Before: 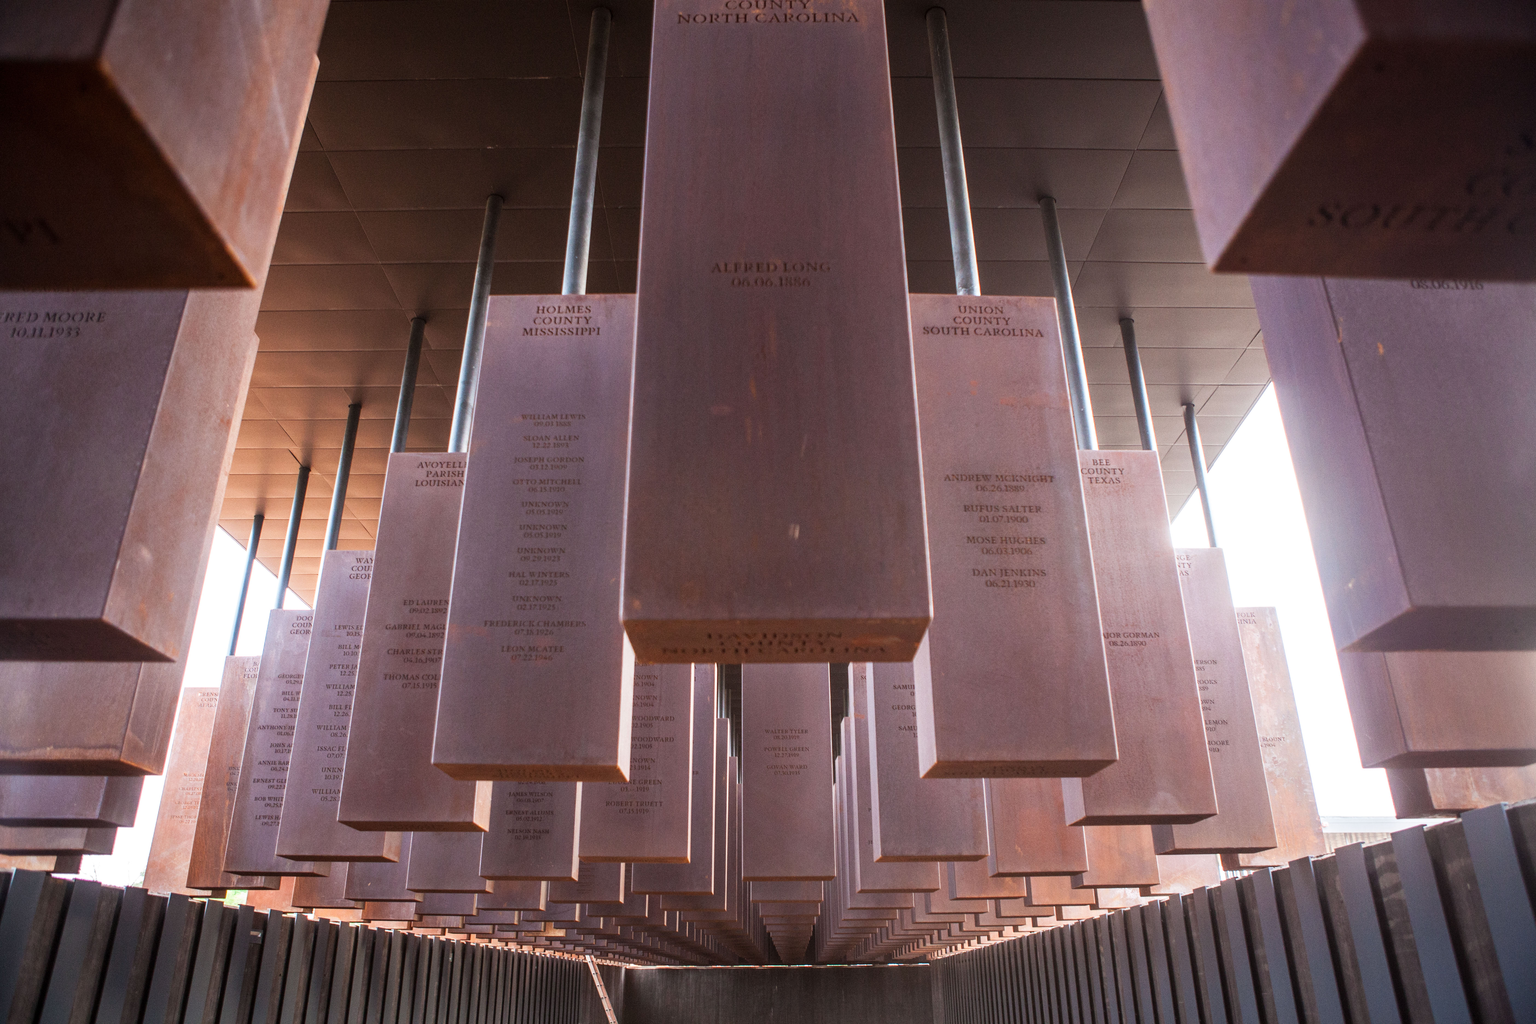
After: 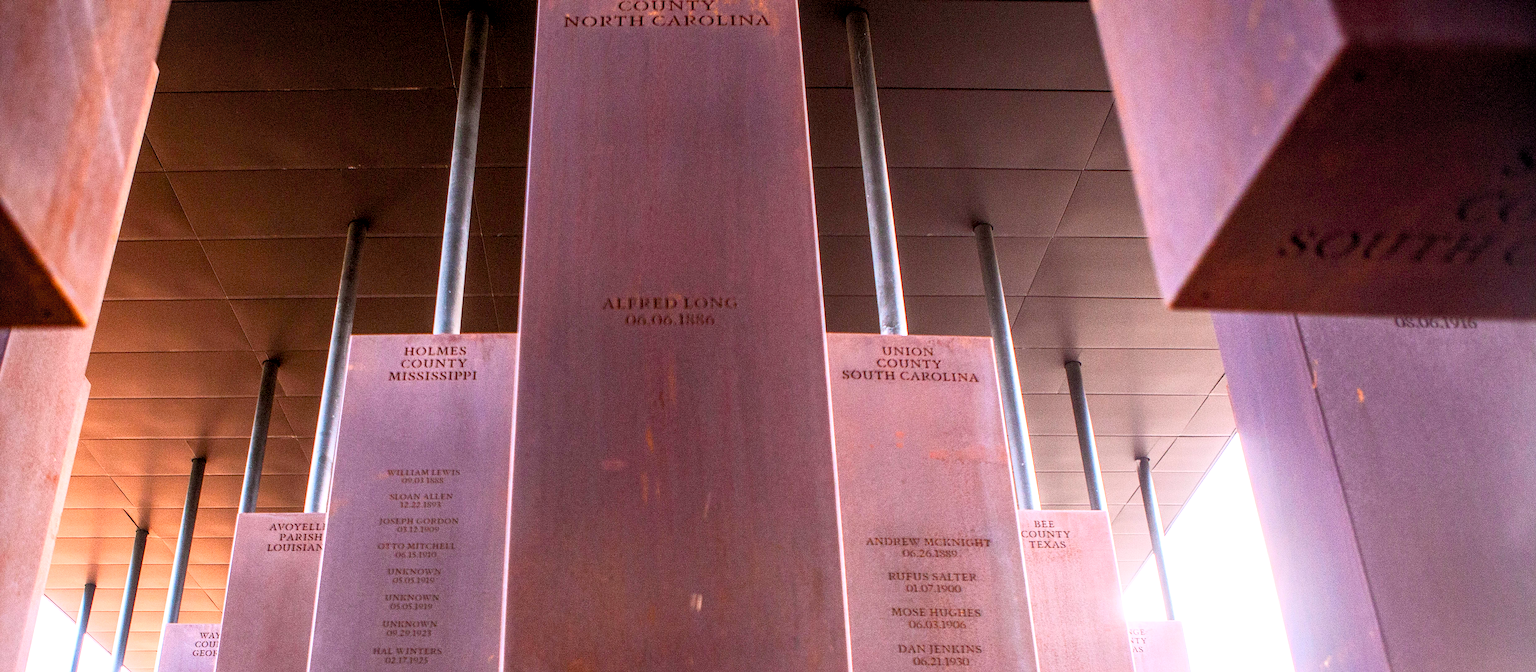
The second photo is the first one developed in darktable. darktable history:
sharpen: on, module defaults
crop and rotate: left 11.699%, bottom 41.993%
local contrast: on, module defaults
color balance rgb: highlights gain › chroma 1.526%, highlights gain › hue 311.5°, perceptual saturation grading › global saturation 20%, perceptual saturation grading › highlights -25.292%, perceptual saturation grading › shadows 24.166%
contrast brightness saturation: contrast 0.236, brightness 0.263, saturation 0.385
exposure: black level correction 0.006, compensate highlight preservation false
